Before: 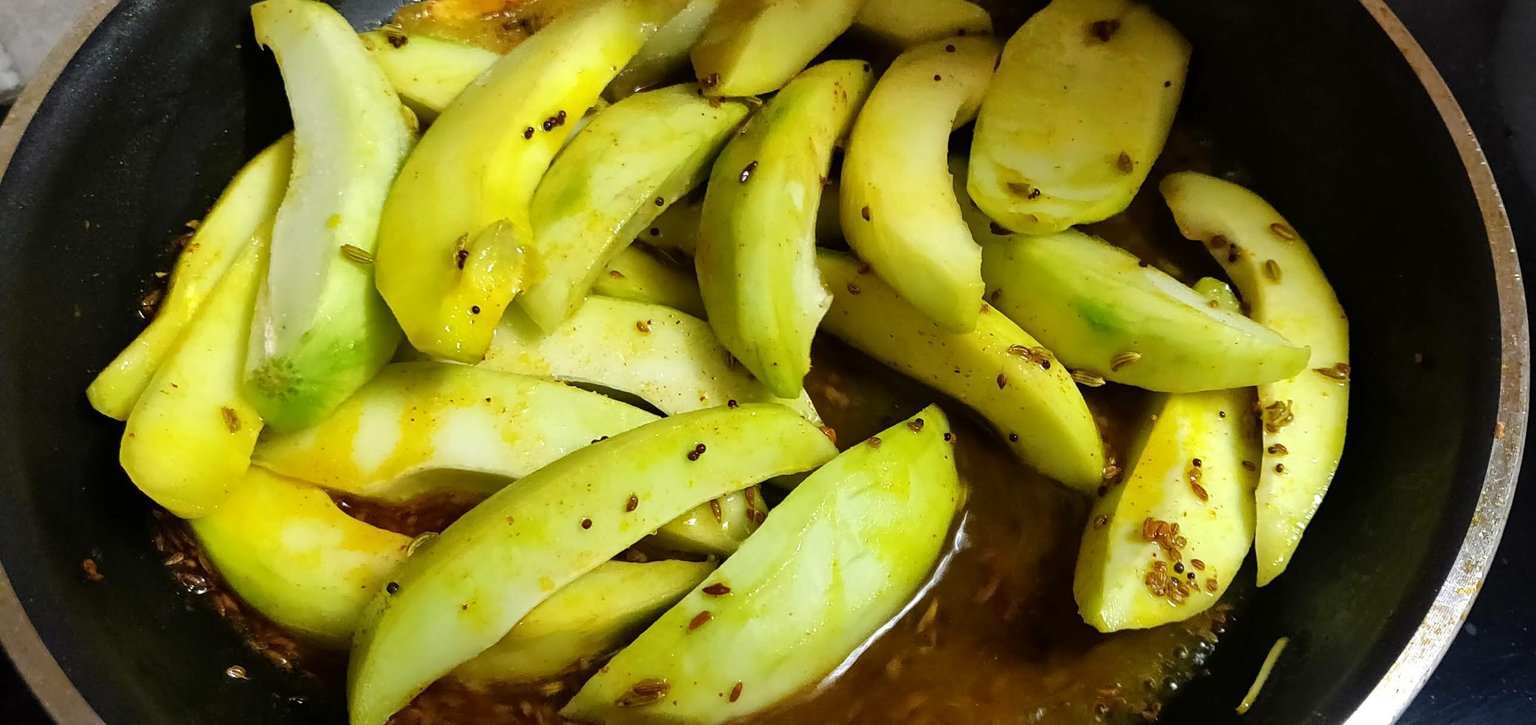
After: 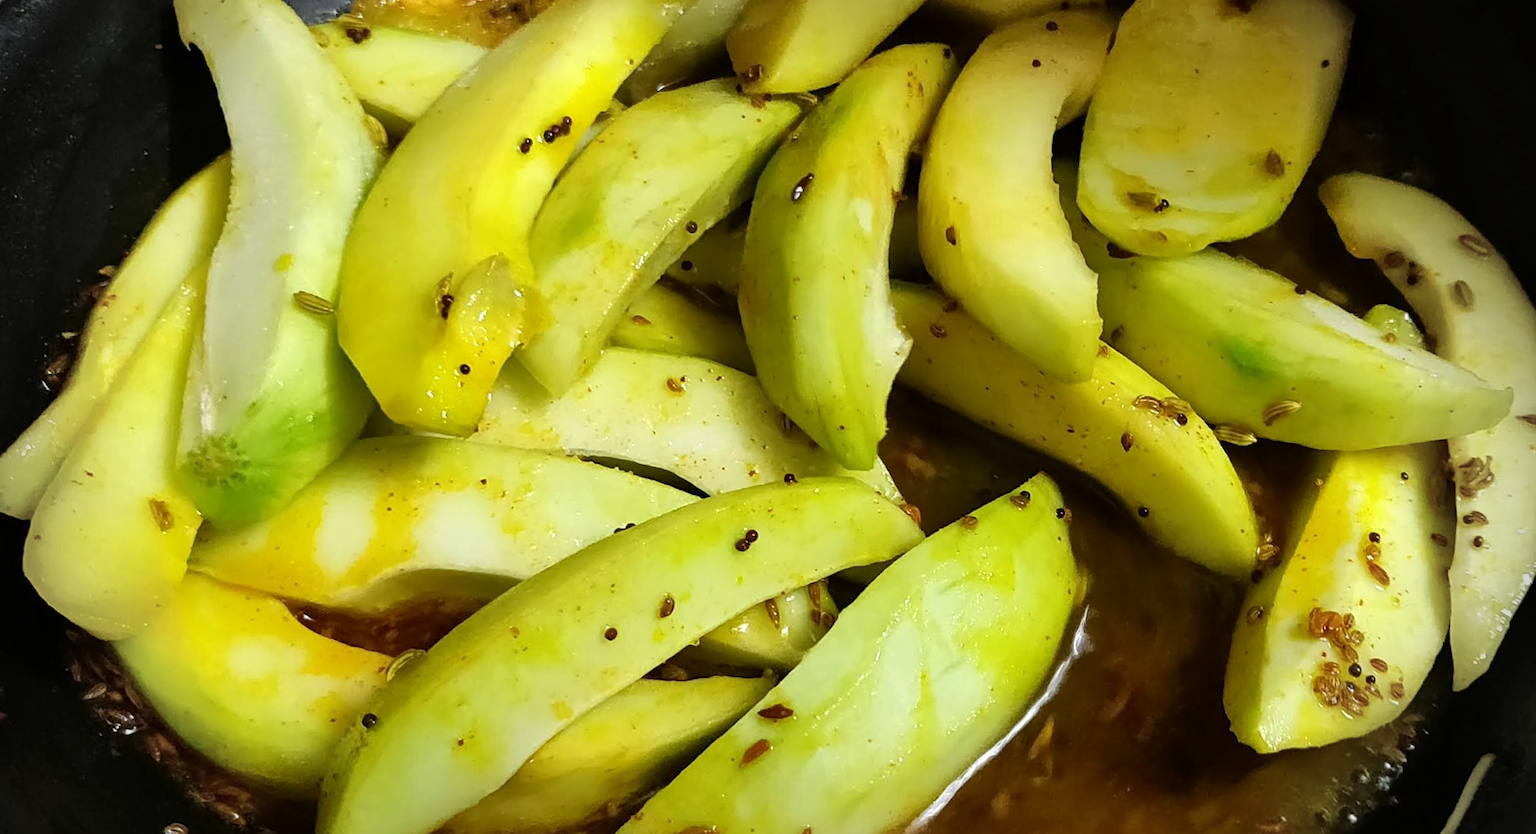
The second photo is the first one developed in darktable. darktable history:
crop and rotate: angle 1.48°, left 4.434%, top 0.688%, right 11.504%, bottom 2.569%
vignetting: fall-off radius 31.05%, unbound false
